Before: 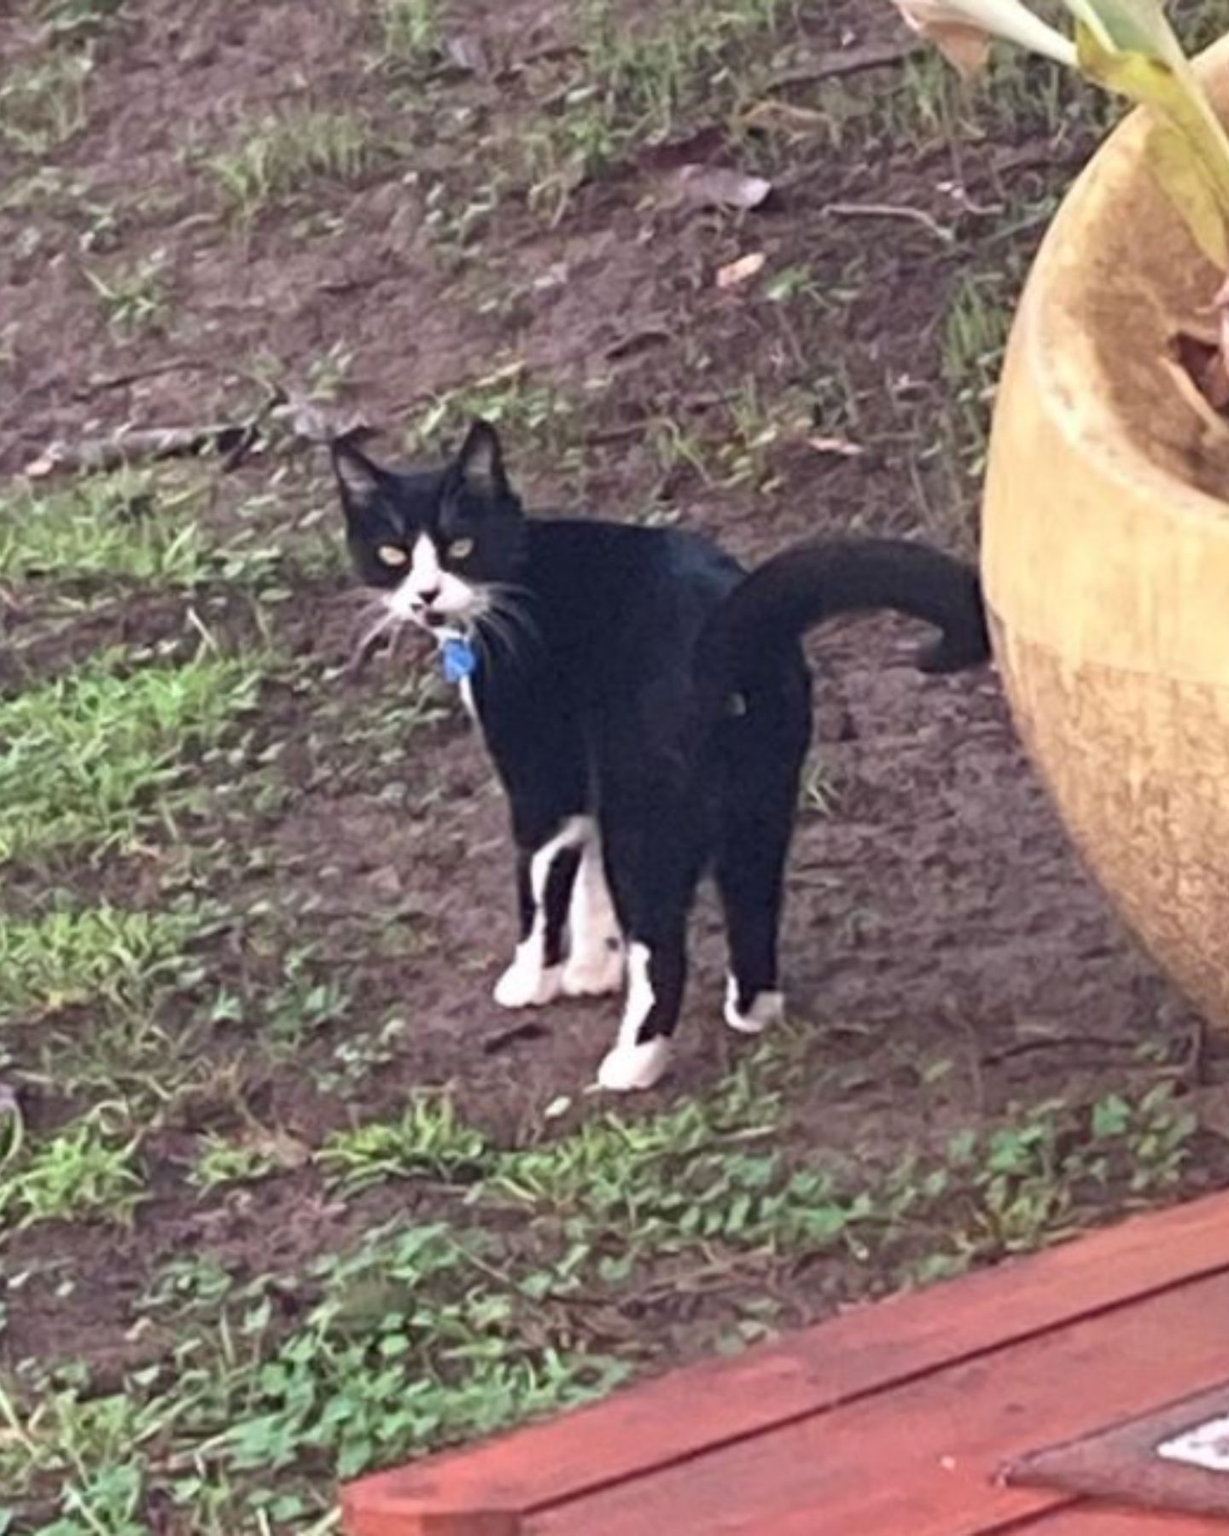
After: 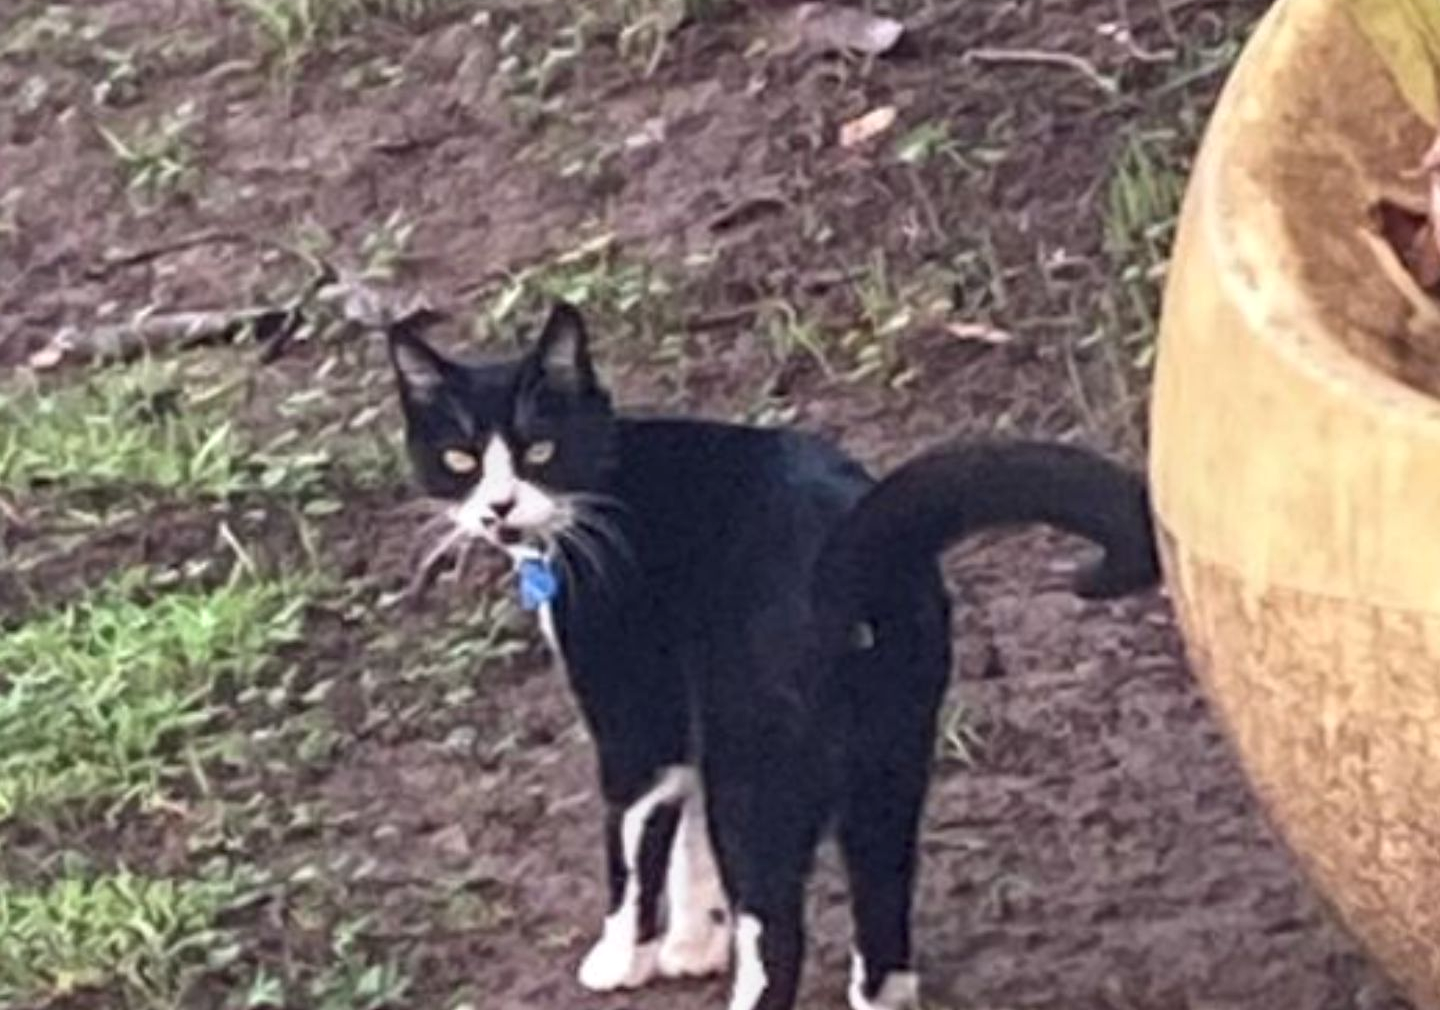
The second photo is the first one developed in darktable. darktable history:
crop and rotate: top 10.605%, bottom 33.274%
local contrast: on, module defaults
